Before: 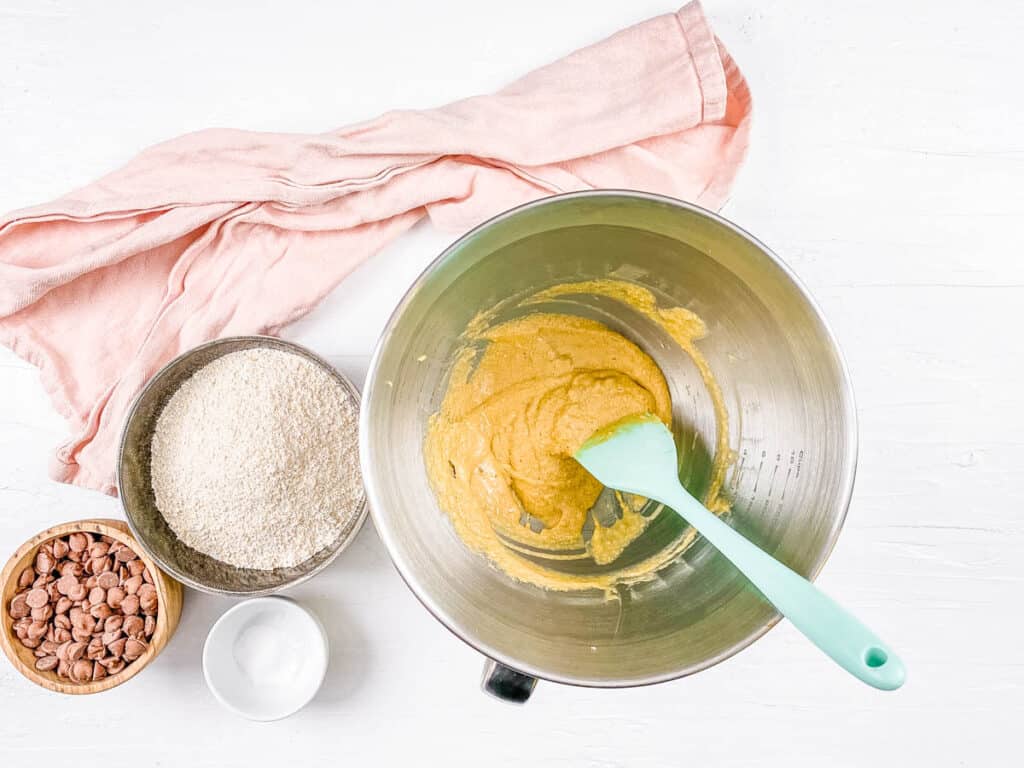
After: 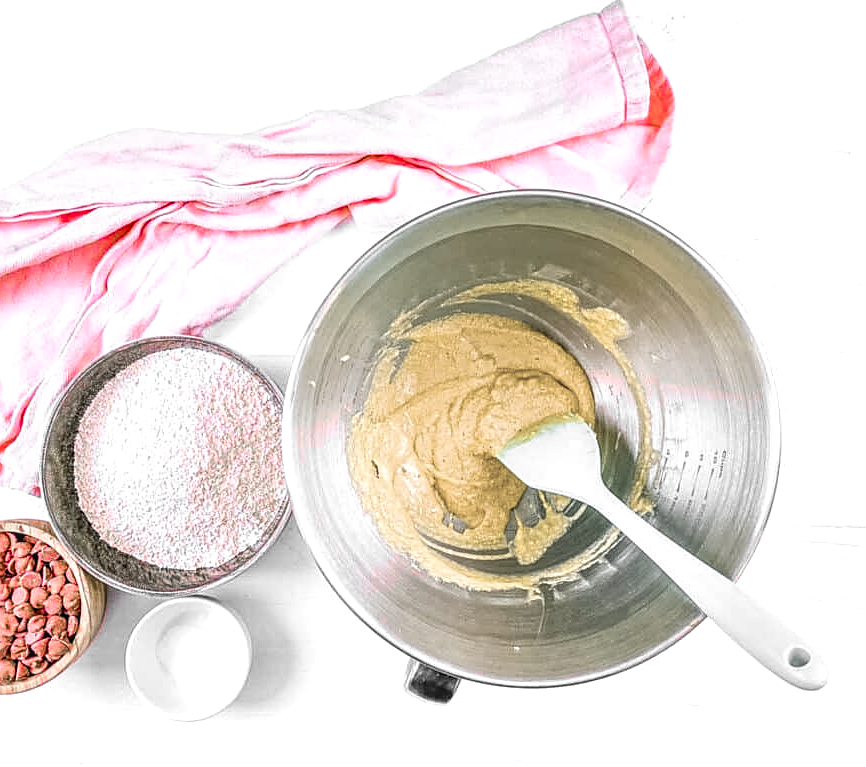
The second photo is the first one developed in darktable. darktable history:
exposure: exposure 0.212 EV, compensate highlight preservation false
color zones: curves: ch1 [(0, 0.831) (0.08, 0.771) (0.157, 0.268) (0.241, 0.207) (0.562, -0.005) (0.714, -0.013) (0.876, 0.01) (1, 0.831)]
sharpen: on, module defaults
color calibration: illuminant as shot in camera, x 0.358, y 0.373, temperature 4628.91 K
color balance rgb: shadows lift › luminance -7.881%, shadows lift › chroma 2.382%, shadows lift › hue 200.68°, power › chroma 0.981%, power › hue 255.88°, perceptual saturation grading › global saturation 25.353%, global vibrance 20%
crop: left 7.601%, right 7.79%
contrast brightness saturation: contrast 0.04, saturation 0.067
local contrast: on, module defaults
